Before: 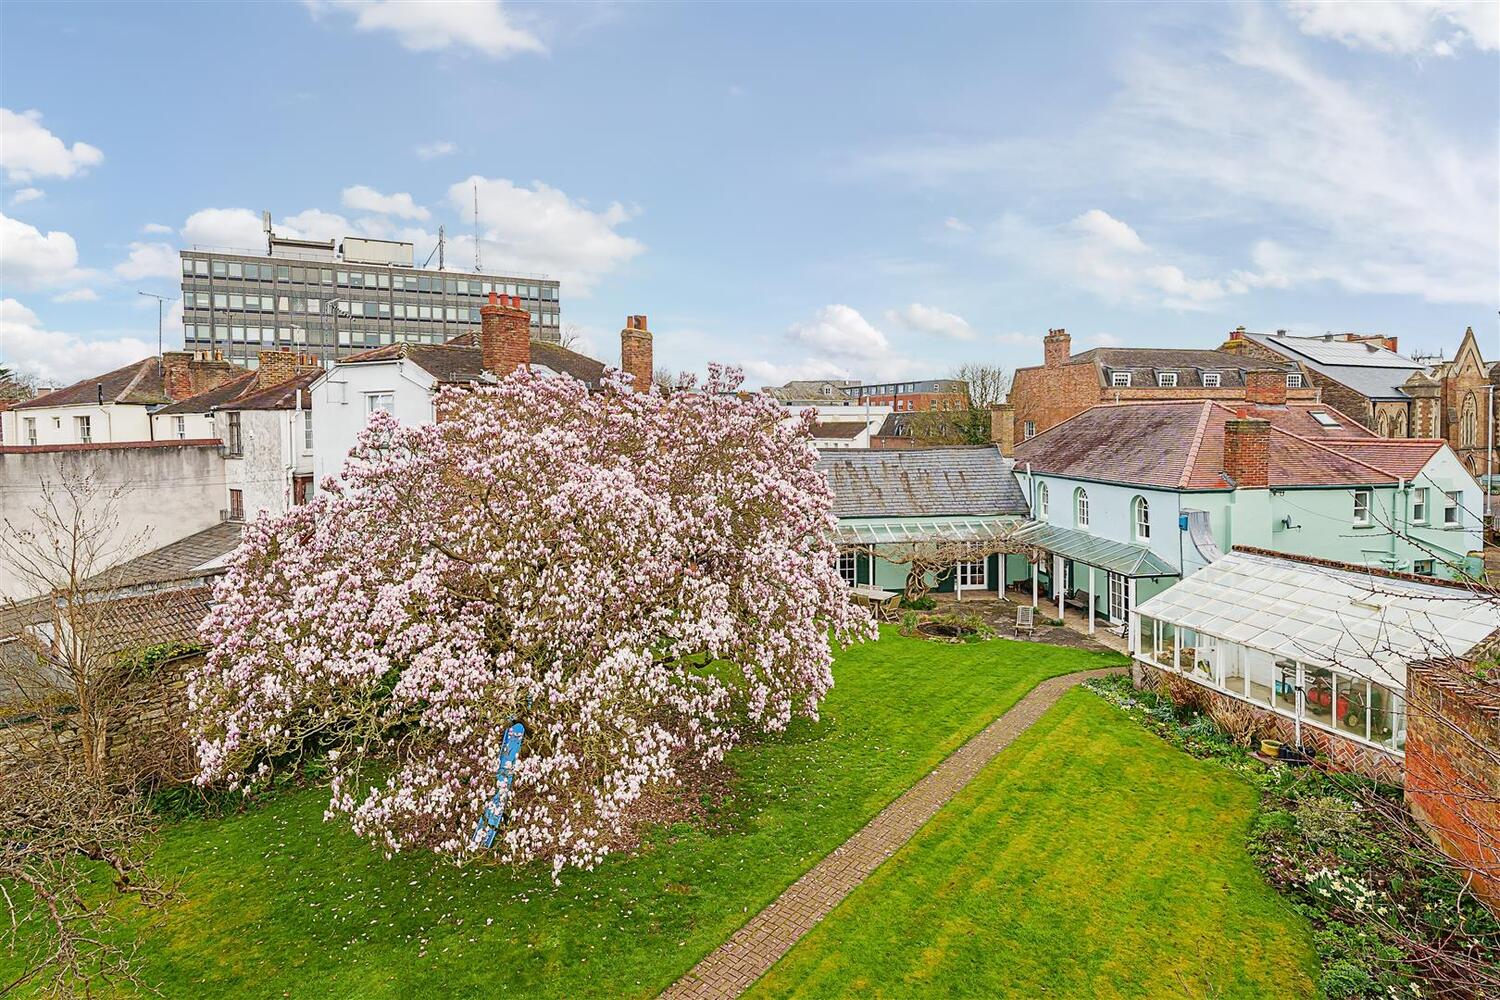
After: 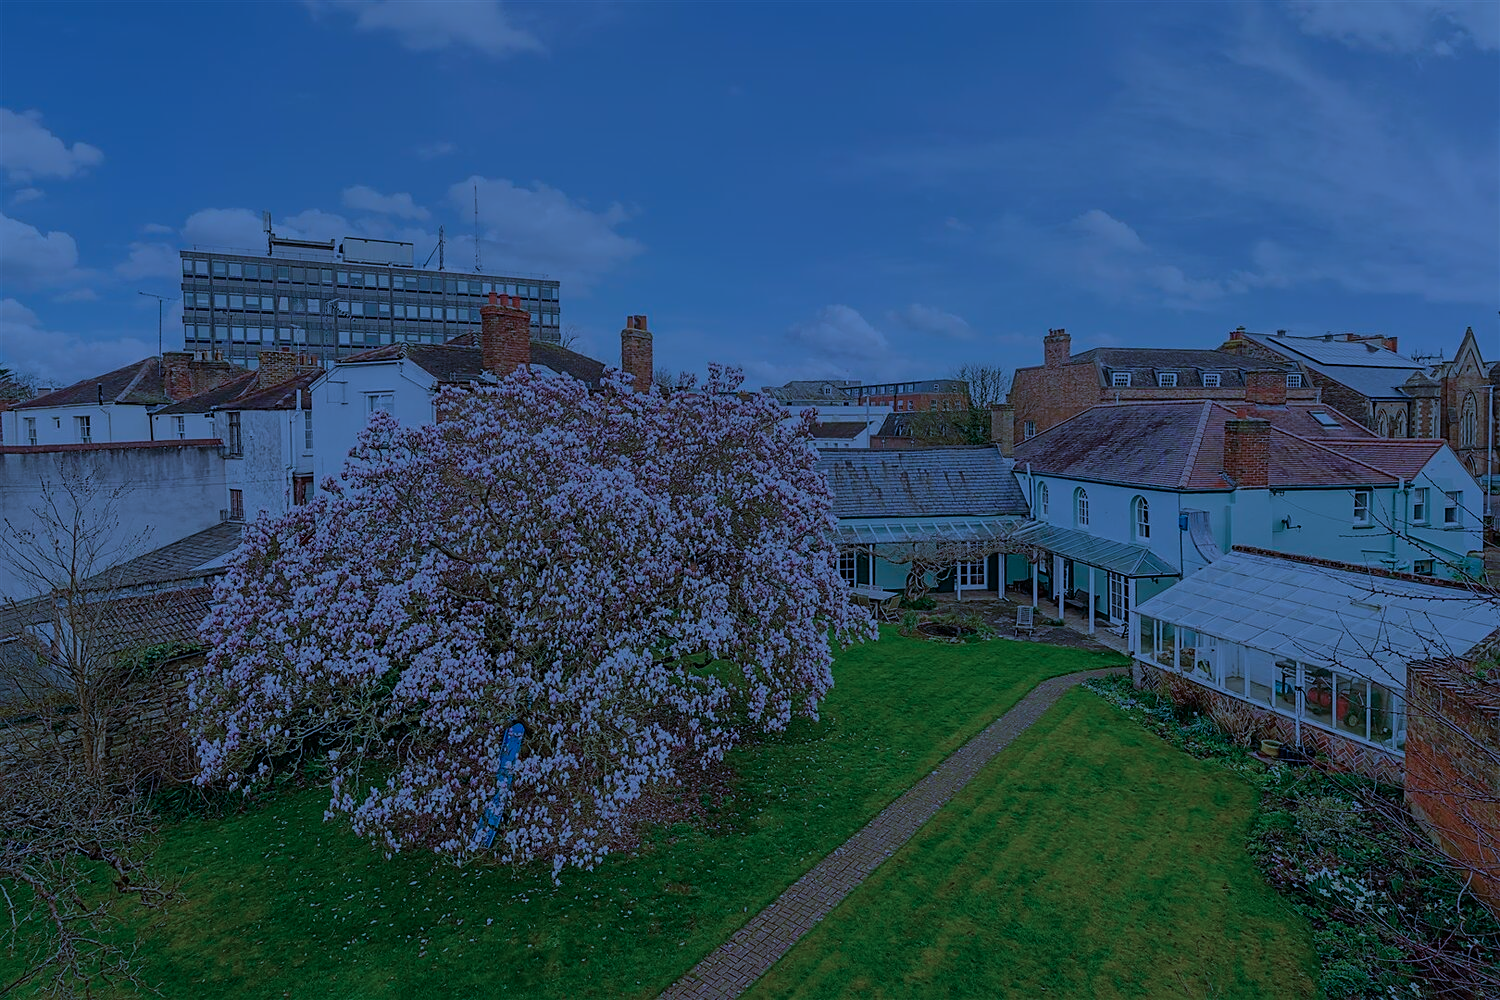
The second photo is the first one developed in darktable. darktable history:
sharpen: amount 0.208
color zones: curves: ch0 [(0, 0.5) (0.143, 0.5) (0.286, 0.456) (0.429, 0.5) (0.571, 0.5) (0.714, 0.5) (0.857, 0.5) (1, 0.5)]; ch1 [(0, 0.5) (0.143, 0.5) (0.286, 0.422) (0.429, 0.5) (0.571, 0.5) (0.714, 0.5) (0.857, 0.5) (1, 0.5)]
exposure: exposure -2.393 EV, compensate highlight preservation false
velvia: strength 14.62%
color calibration: illuminant as shot in camera, x 0.44, y 0.414, temperature 2907.85 K
